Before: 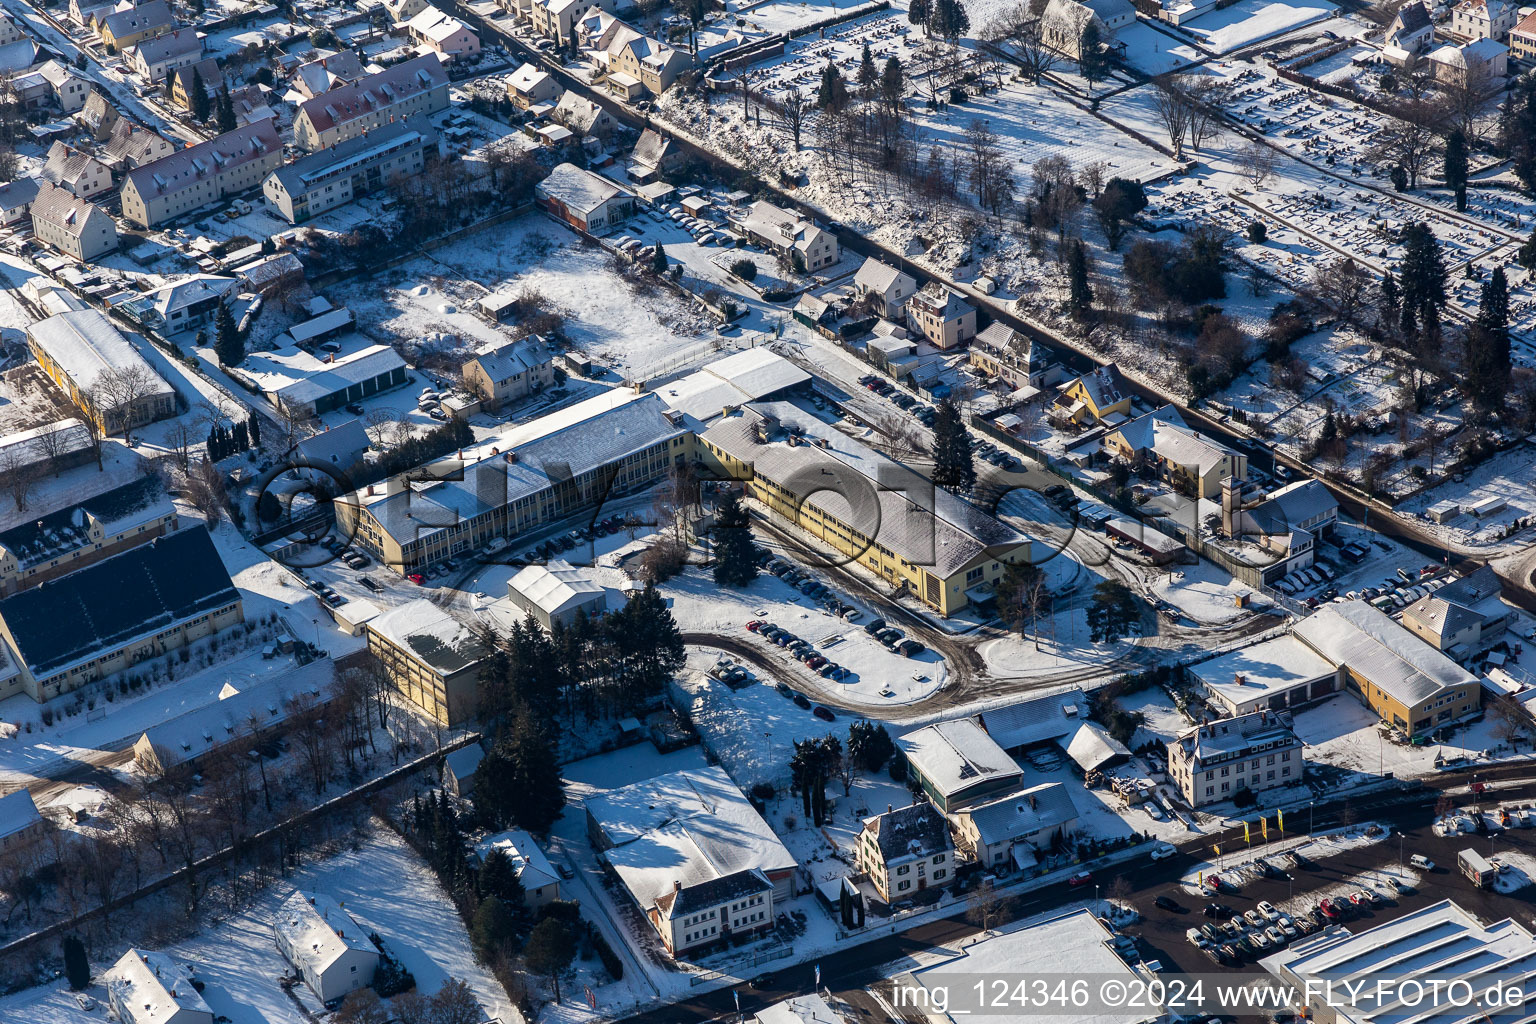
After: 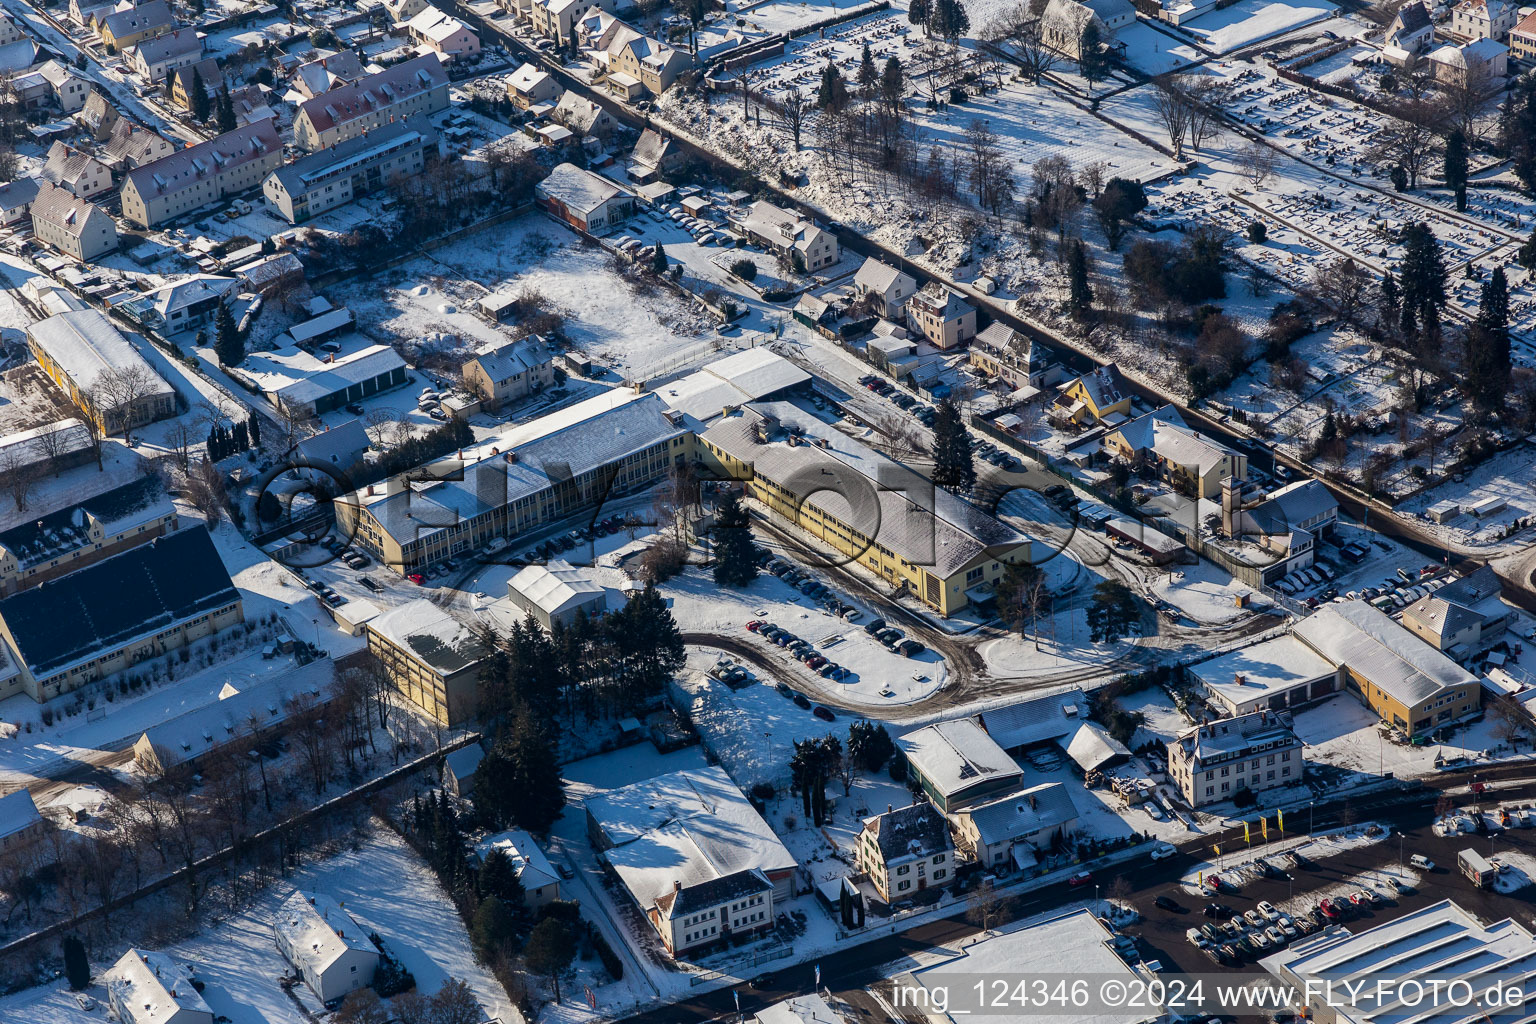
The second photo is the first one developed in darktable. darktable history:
shadows and highlights: shadows -20.32, white point adjustment -2.18, highlights -34.79
